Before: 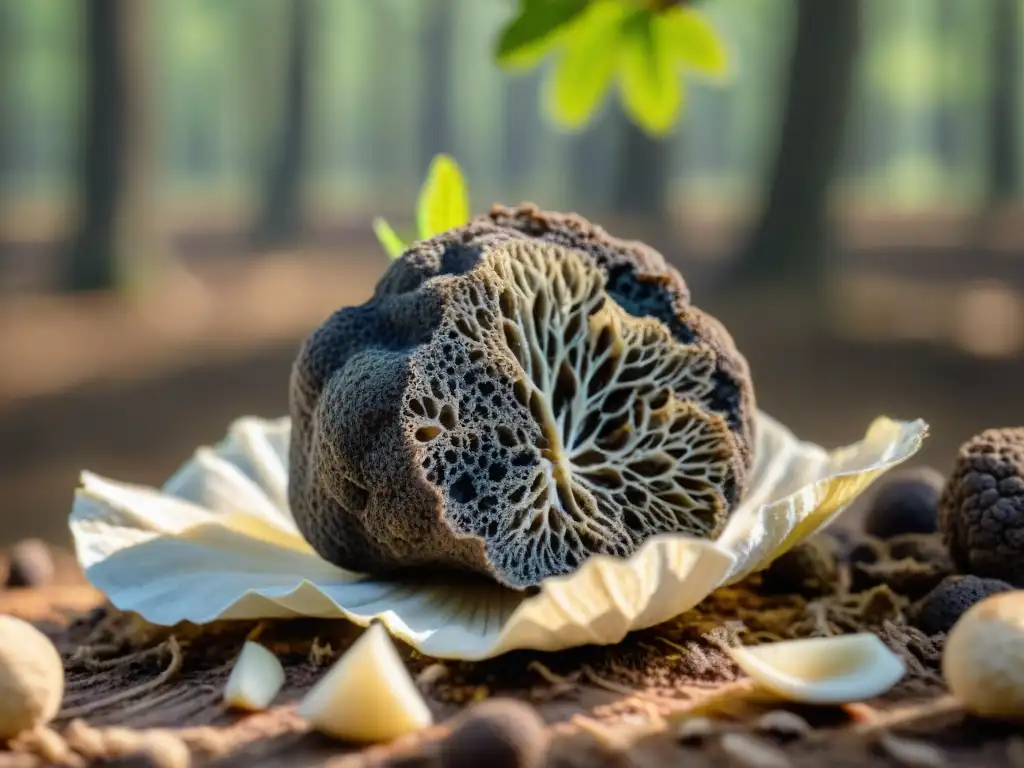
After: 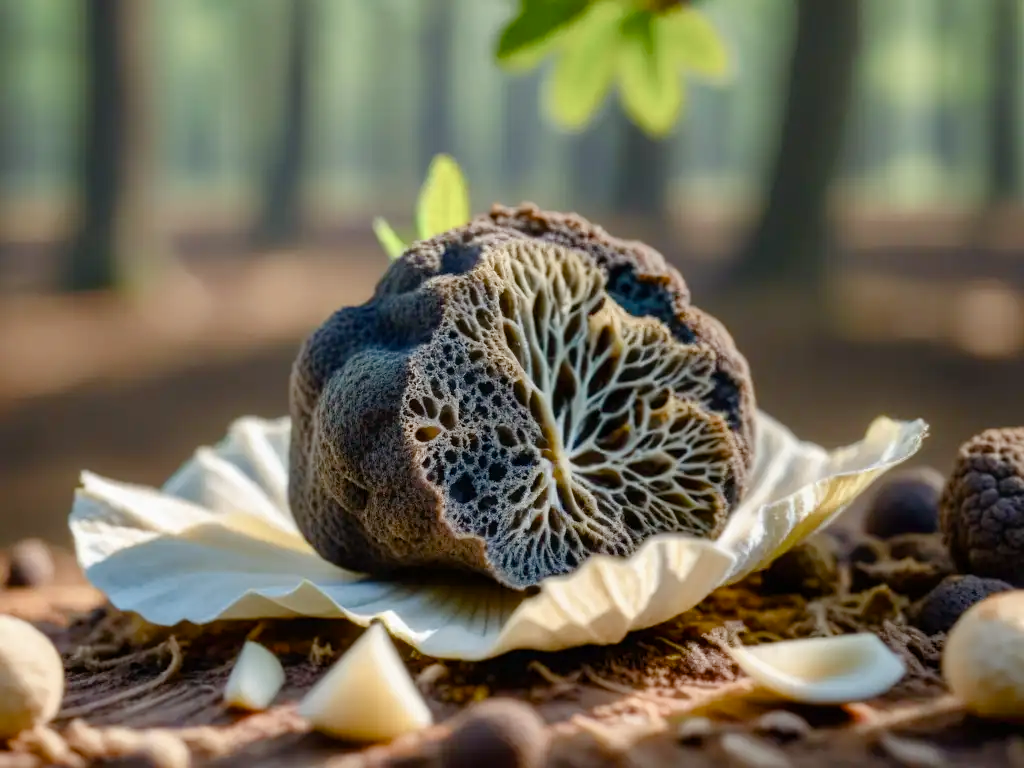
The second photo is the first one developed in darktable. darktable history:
color balance rgb: shadows lift › chroma 1.025%, shadows lift › hue 30.37°, perceptual saturation grading › global saturation 20%, perceptual saturation grading › highlights -50.149%, perceptual saturation grading › shadows 31.183%
